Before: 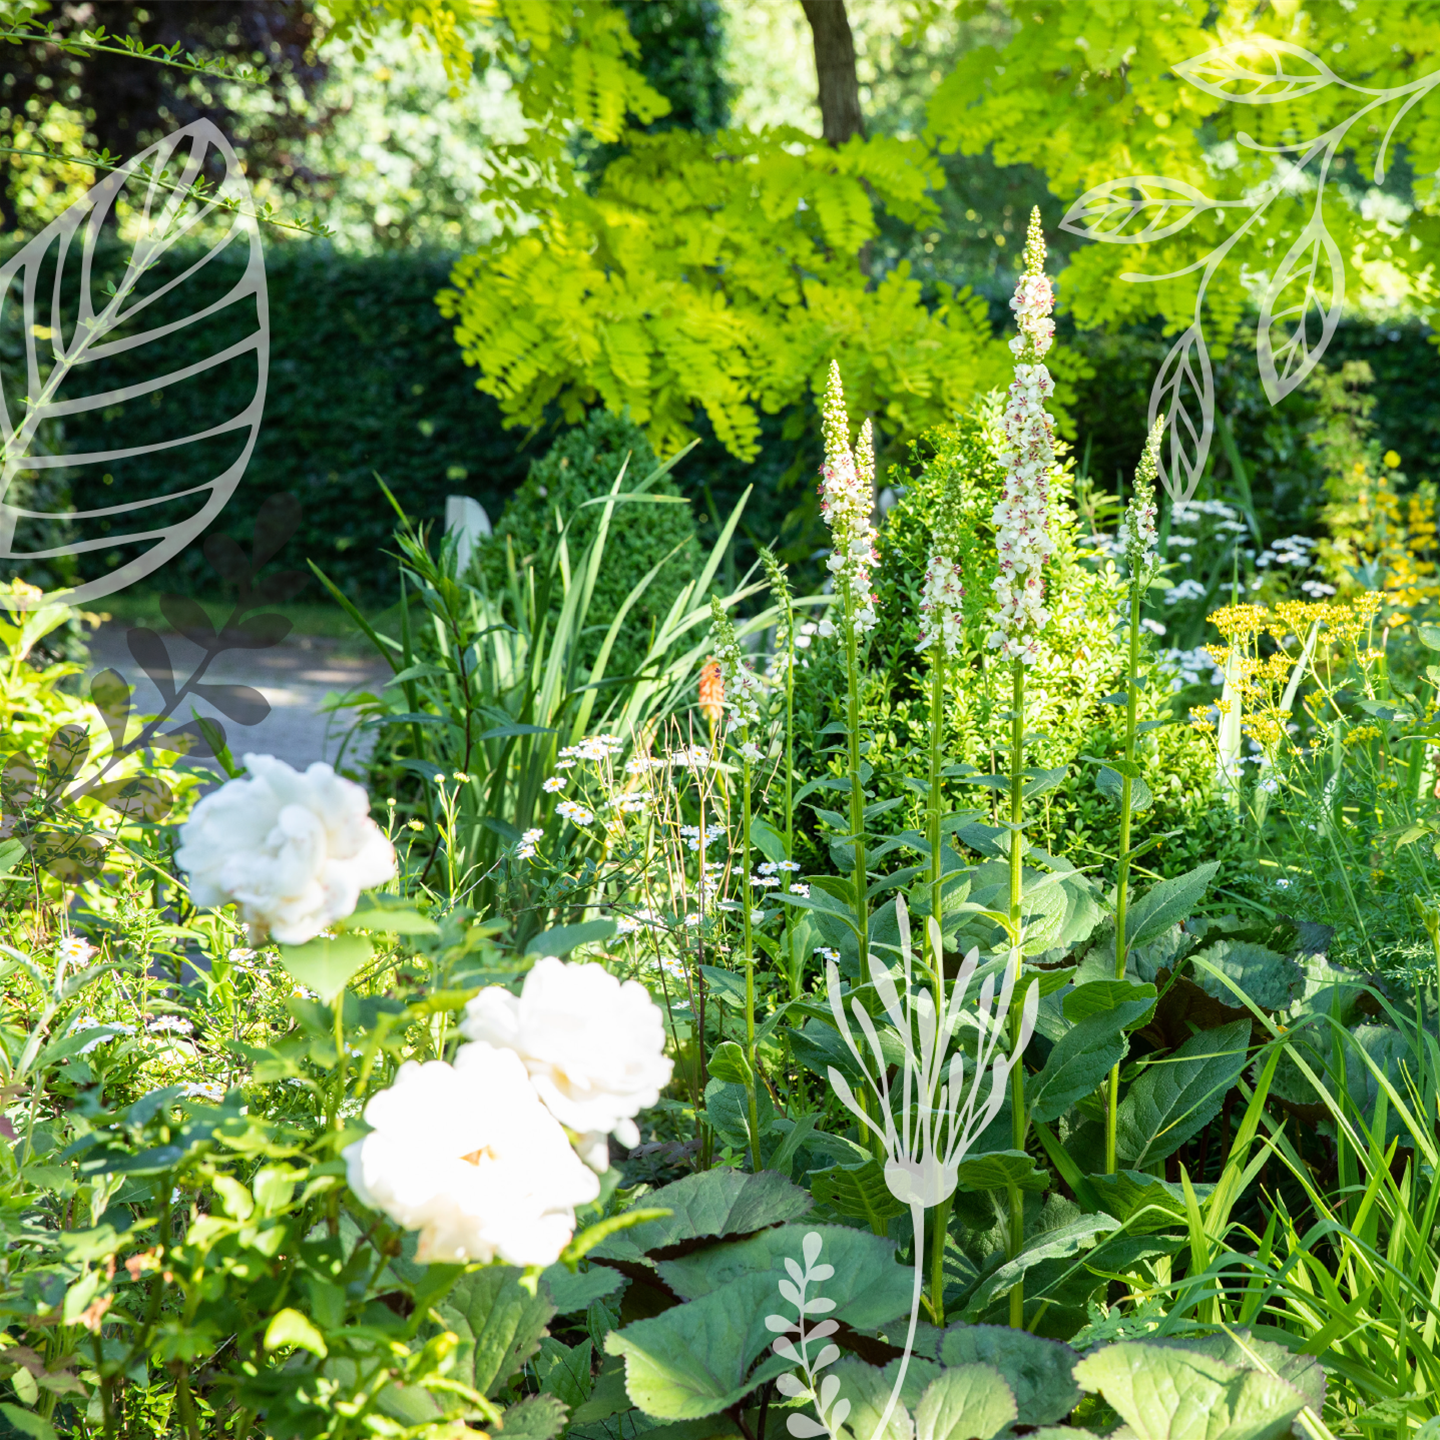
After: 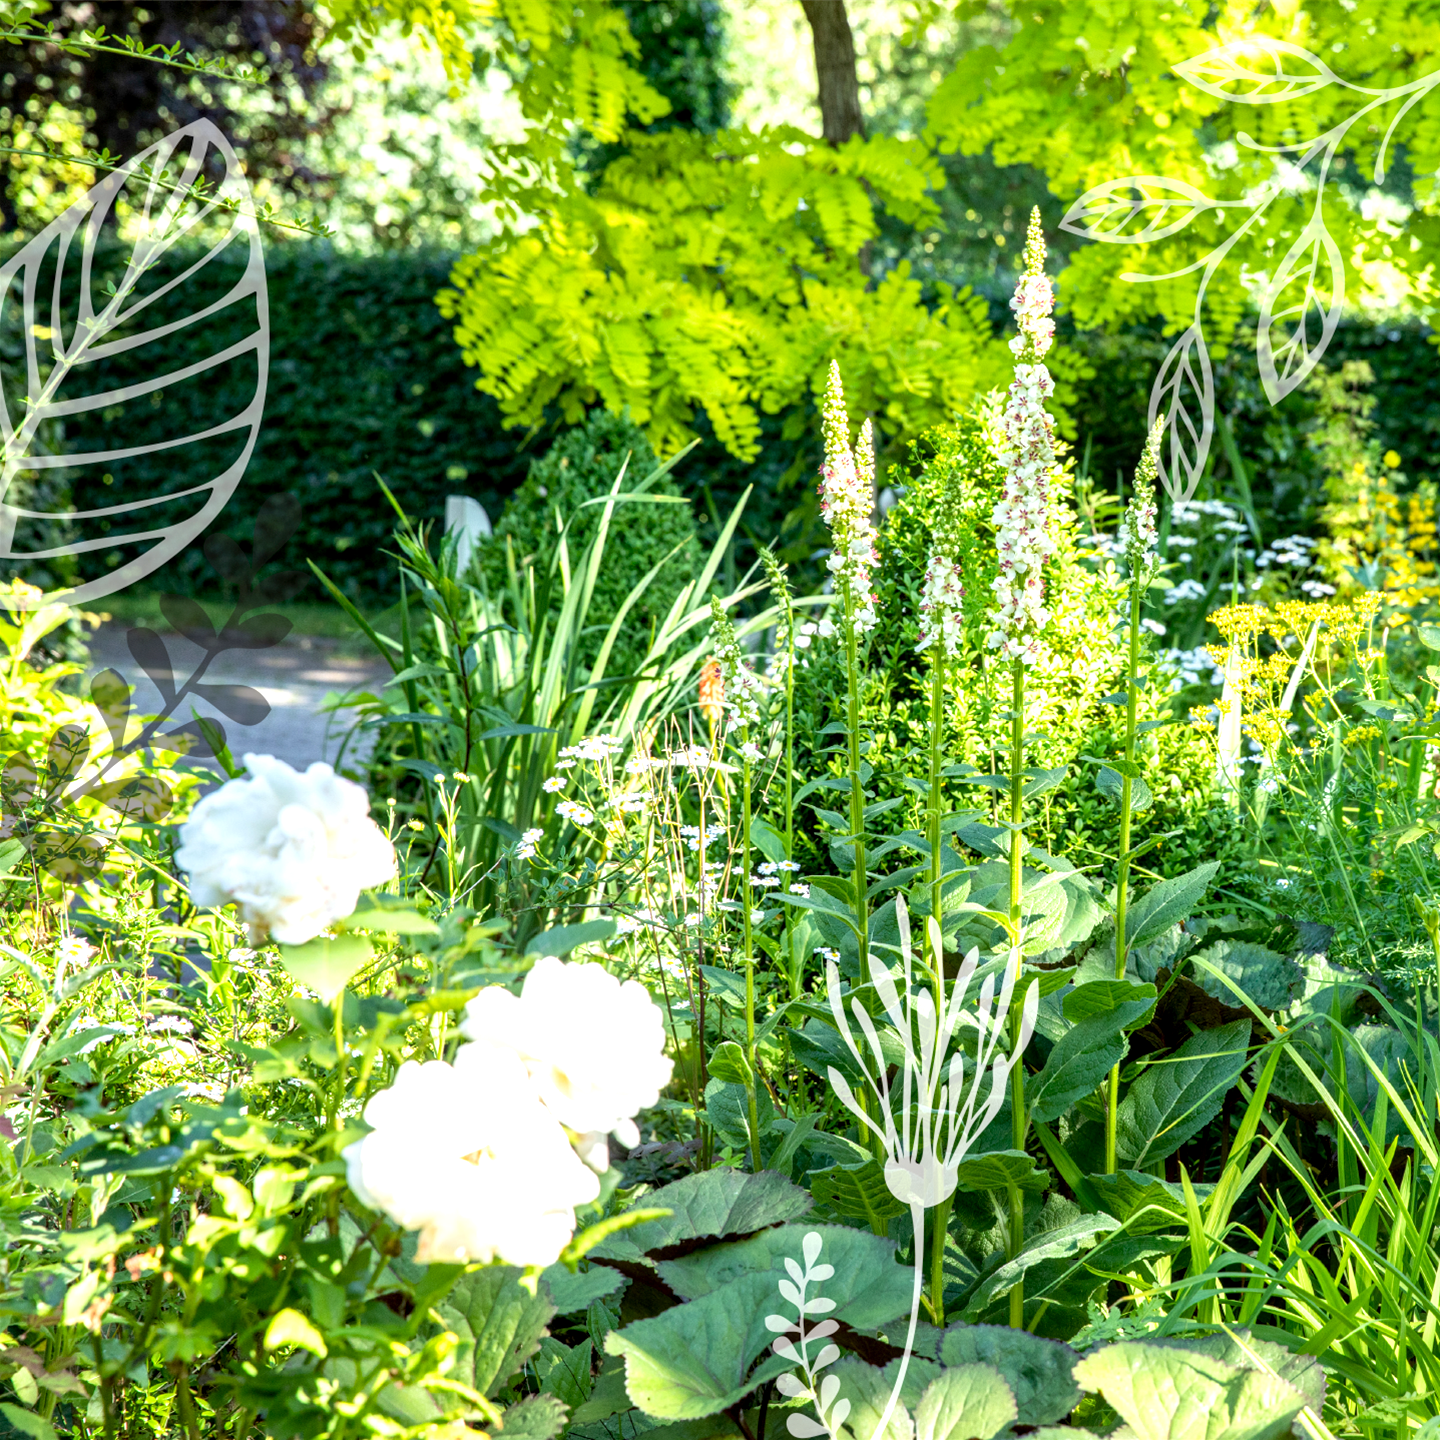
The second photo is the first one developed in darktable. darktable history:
exposure: black level correction 0.005, exposure 0.42 EV, compensate highlight preservation false
local contrast: on, module defaults
